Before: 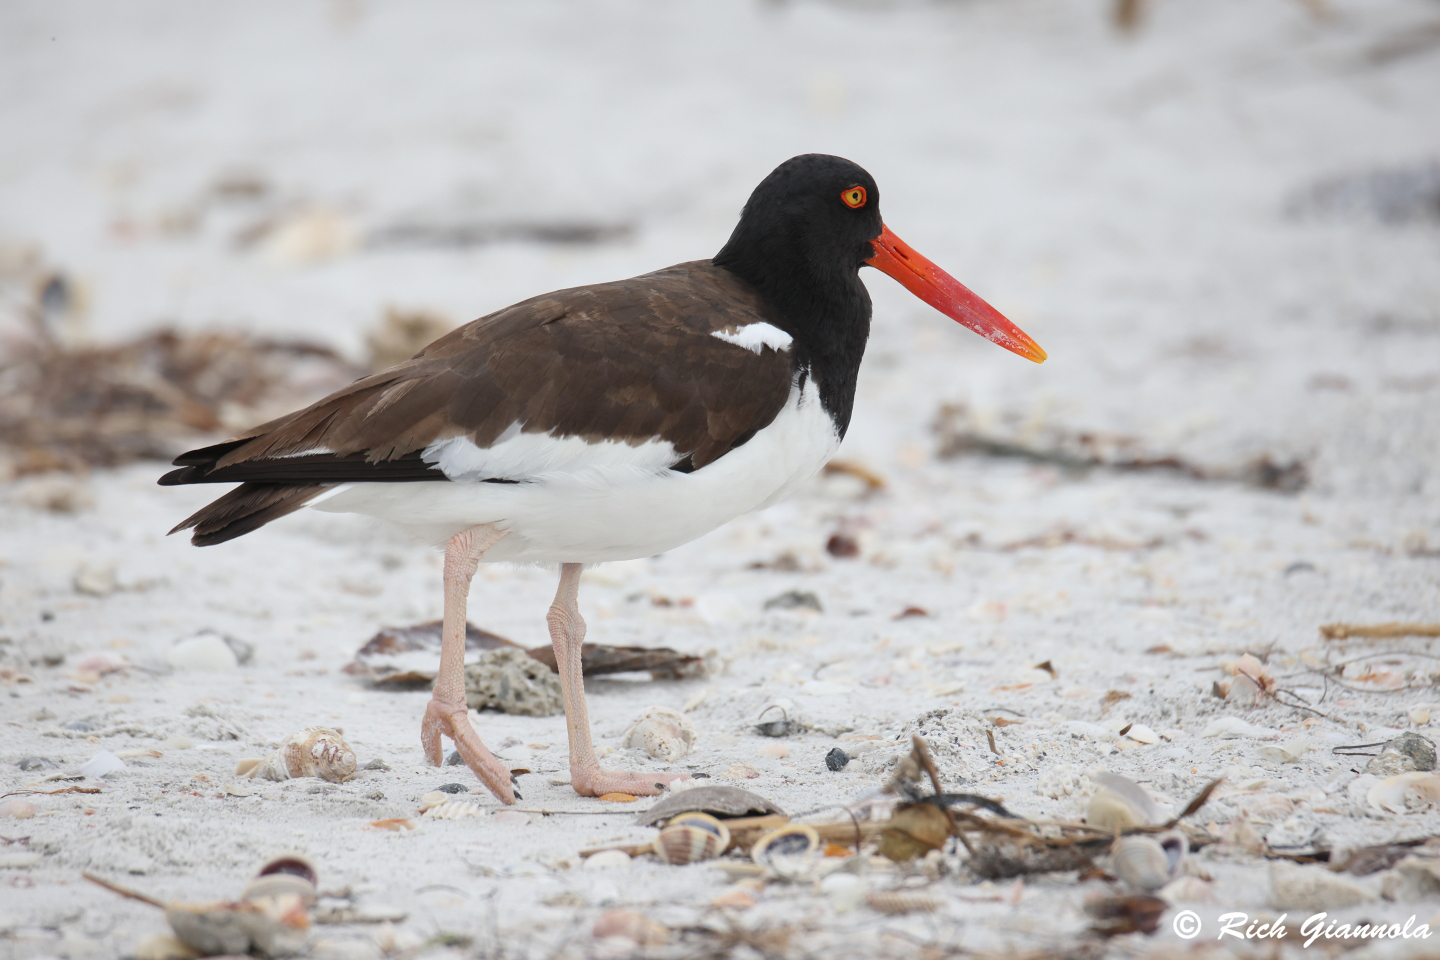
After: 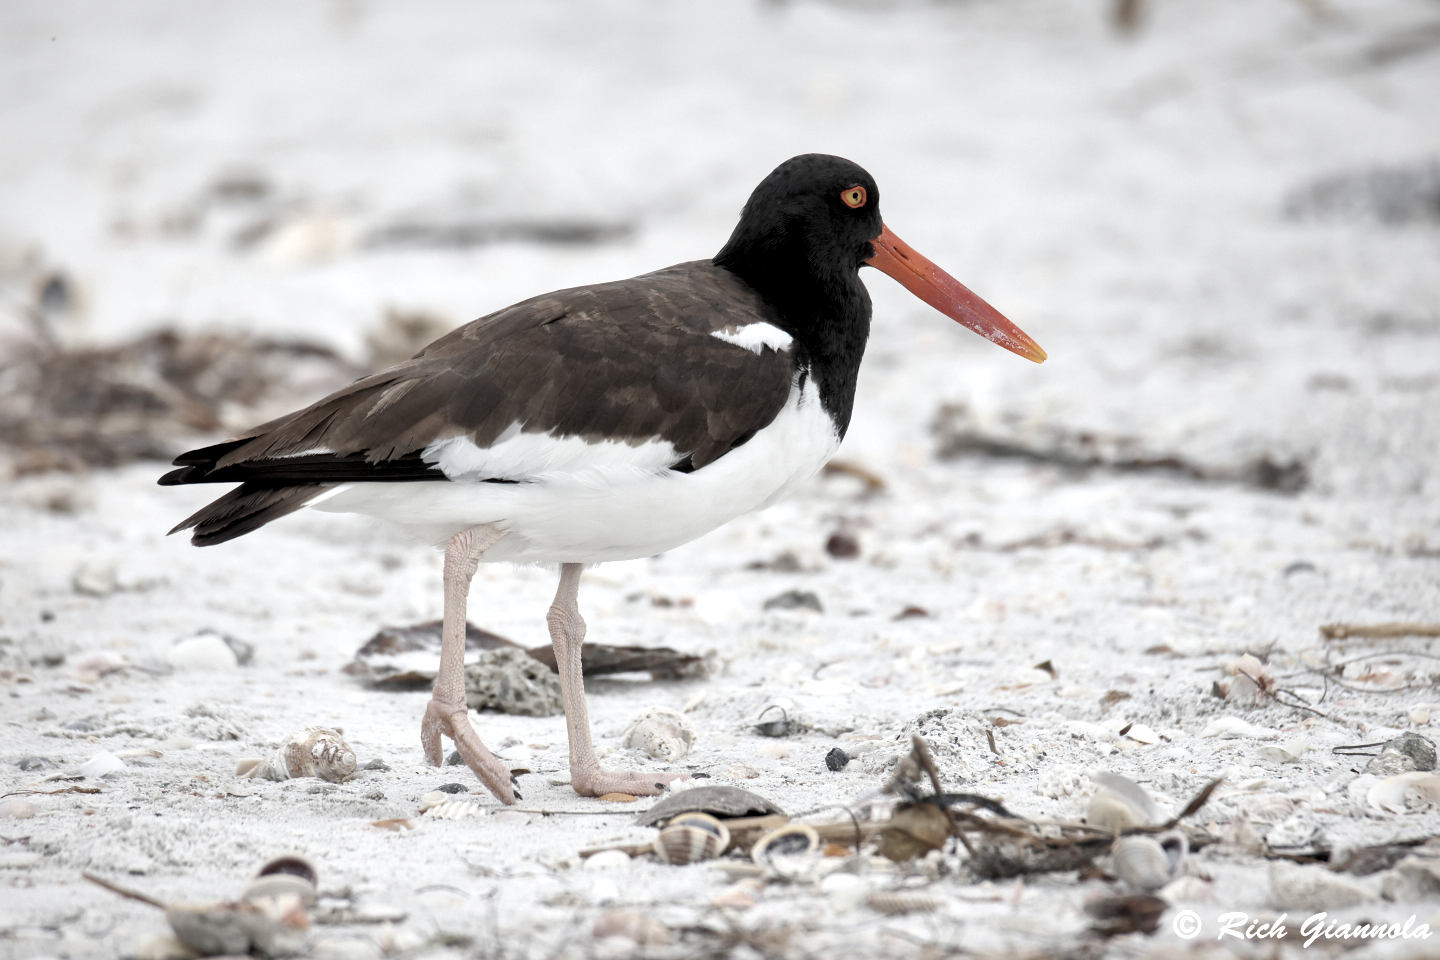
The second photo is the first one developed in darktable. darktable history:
color correction: saturation 0.57
rgb levels: levels [[0.01, 0.419, 0.839], [0, 0.5, 1], [0, 0.5, 1]]
local contrast: mode bilateral grid, contrast 25, coarseness 60, detail 151%, midtone range 0.2
